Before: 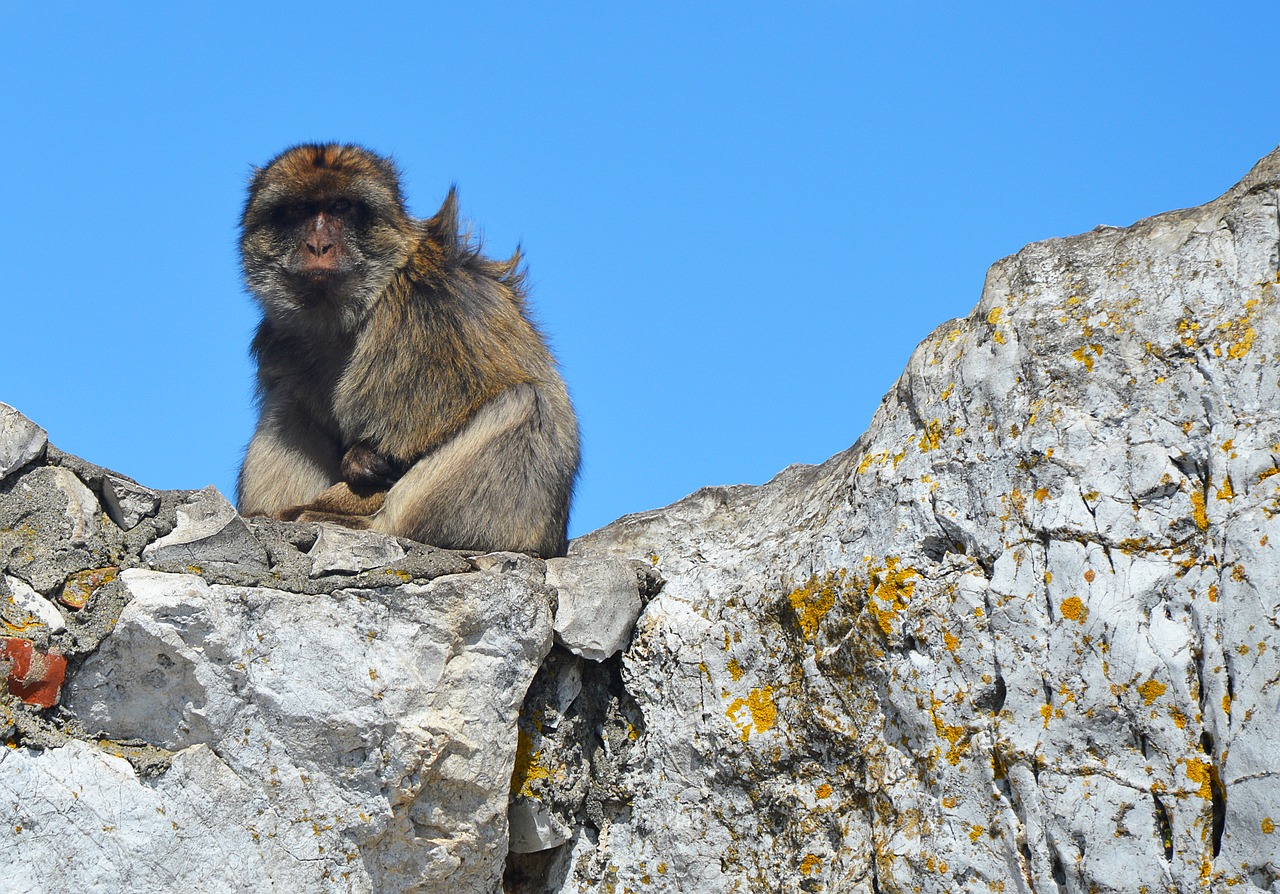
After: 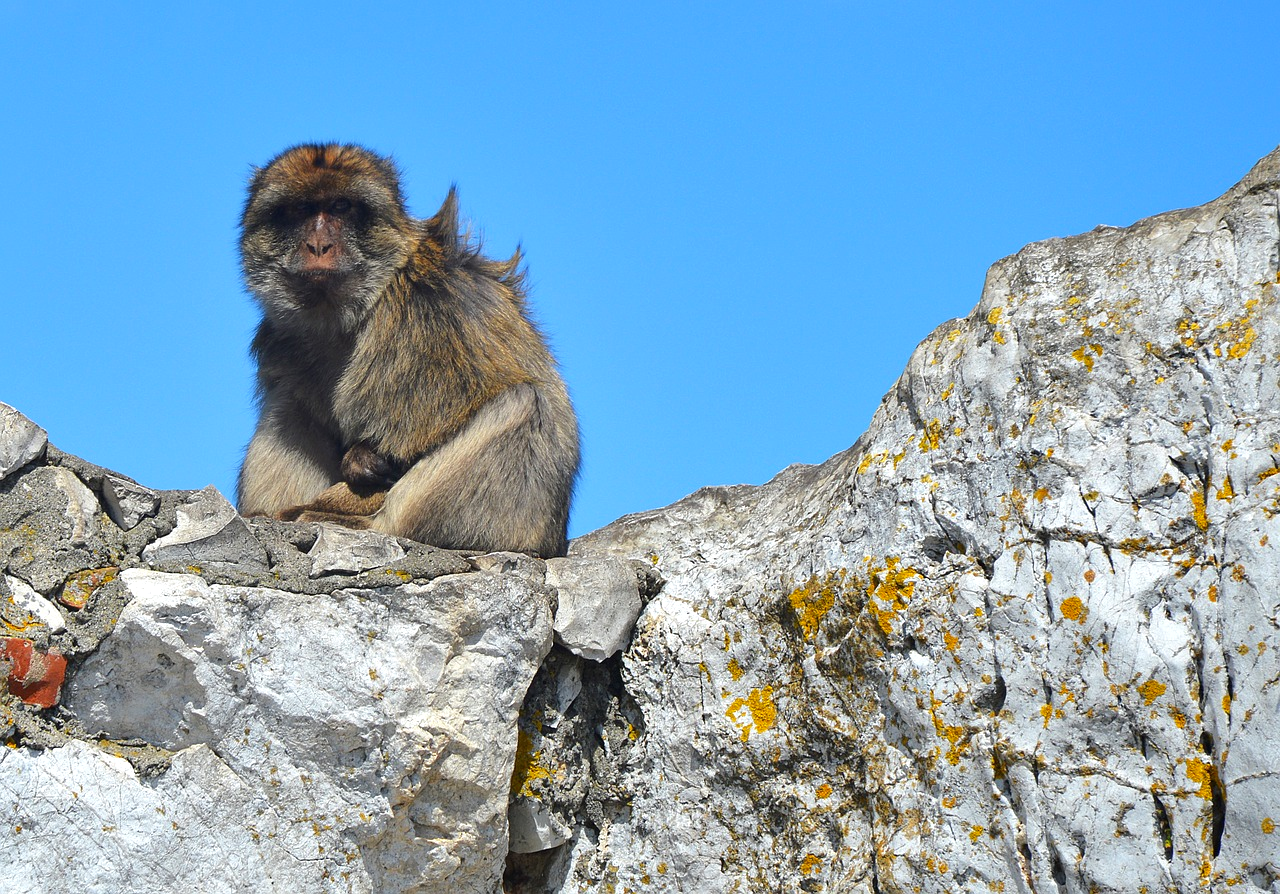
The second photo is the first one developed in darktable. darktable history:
shadows and highlights: shadows -20.3, white point adjustment -2.16, highlights -34.96
exposure: exposure 0.291 EV, compensate highlight preservation false
